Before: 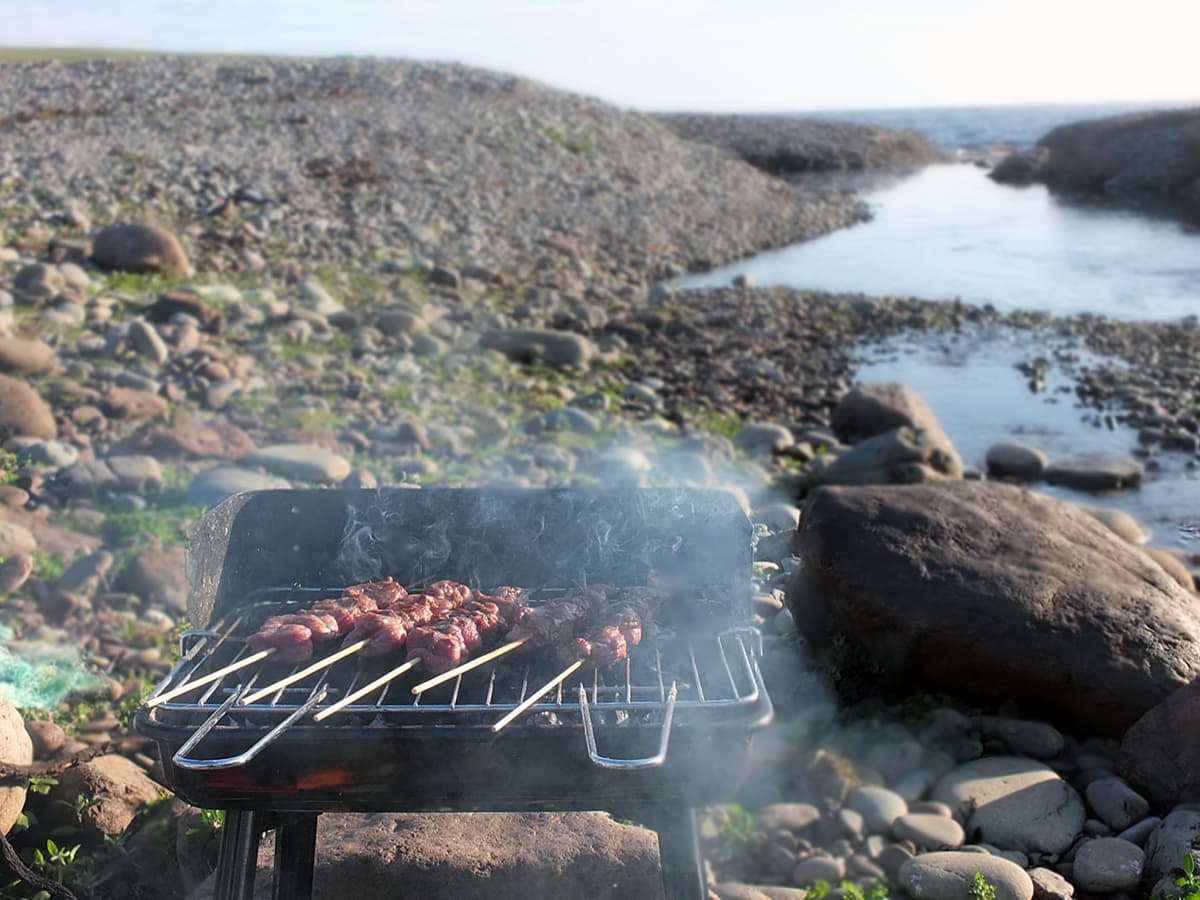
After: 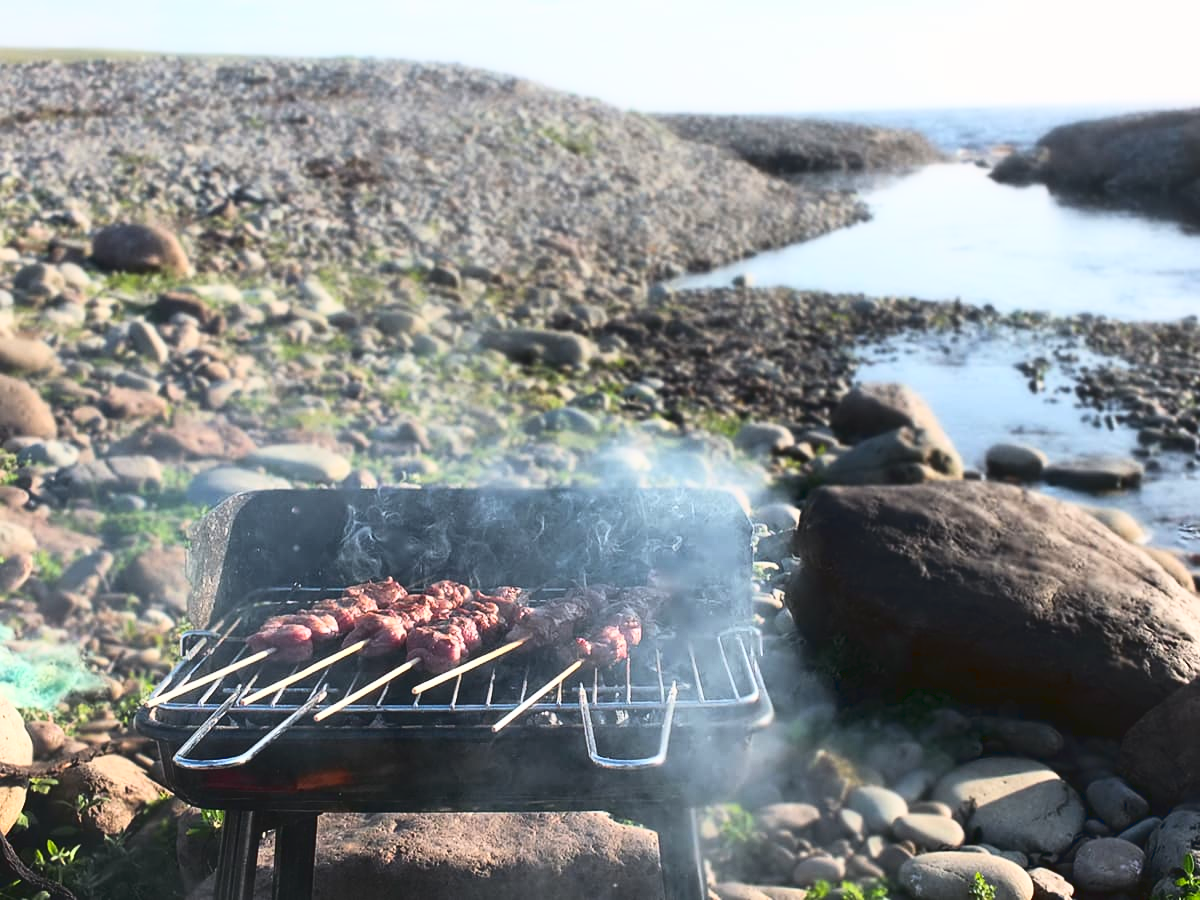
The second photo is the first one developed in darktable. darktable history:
levels: mode automatic
tone curve: curves: ch0 [(0, 0.058) (0.198, 0.188) (0.512, 0.582) (0.625, 0.754) (0.81, 0.934) (1, 1)], color space Lab, linked channels, preserve colors none
